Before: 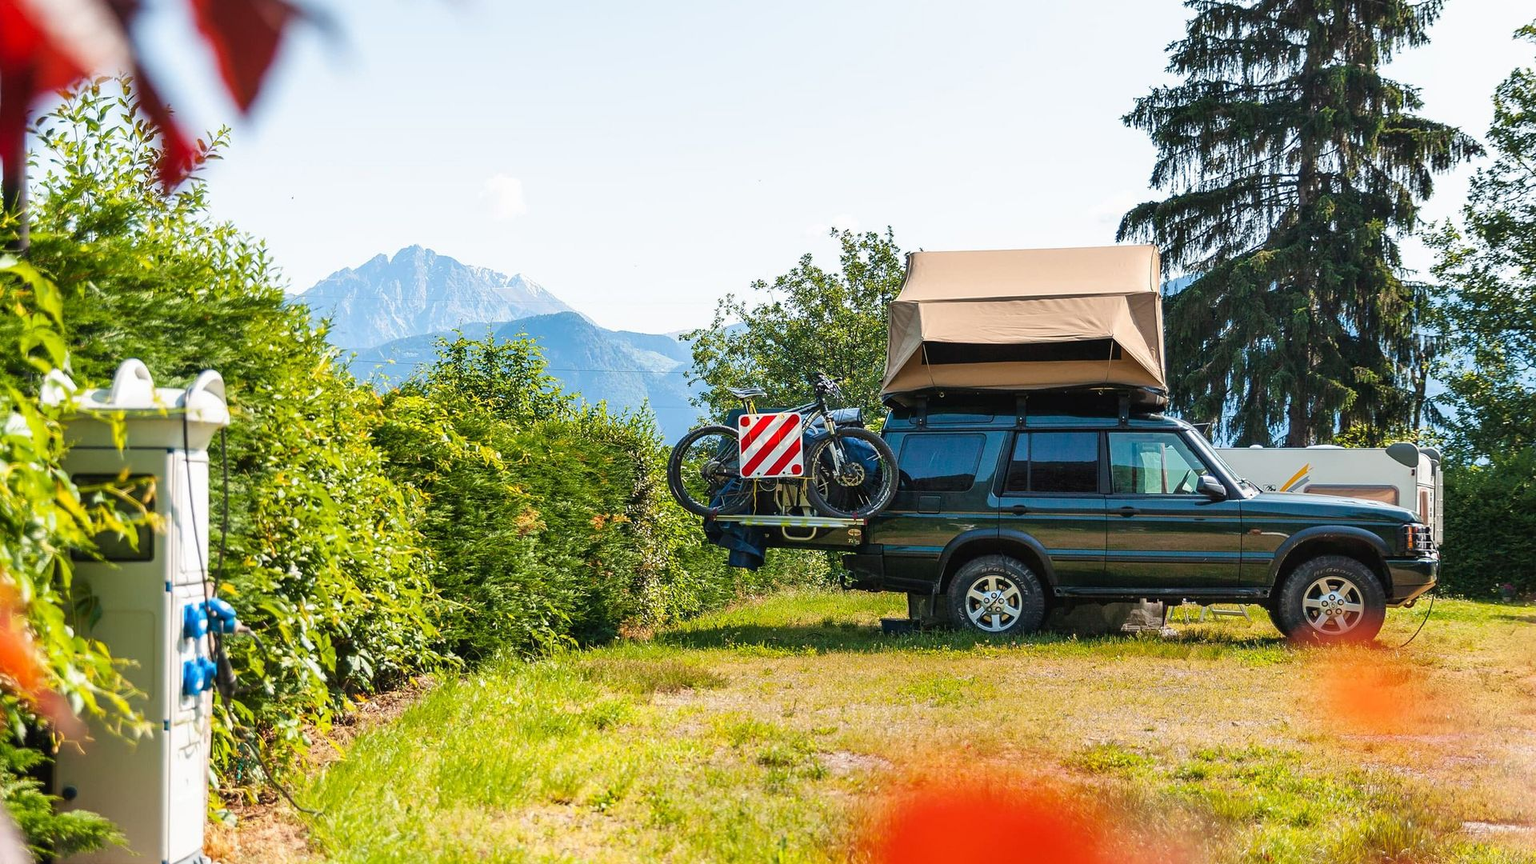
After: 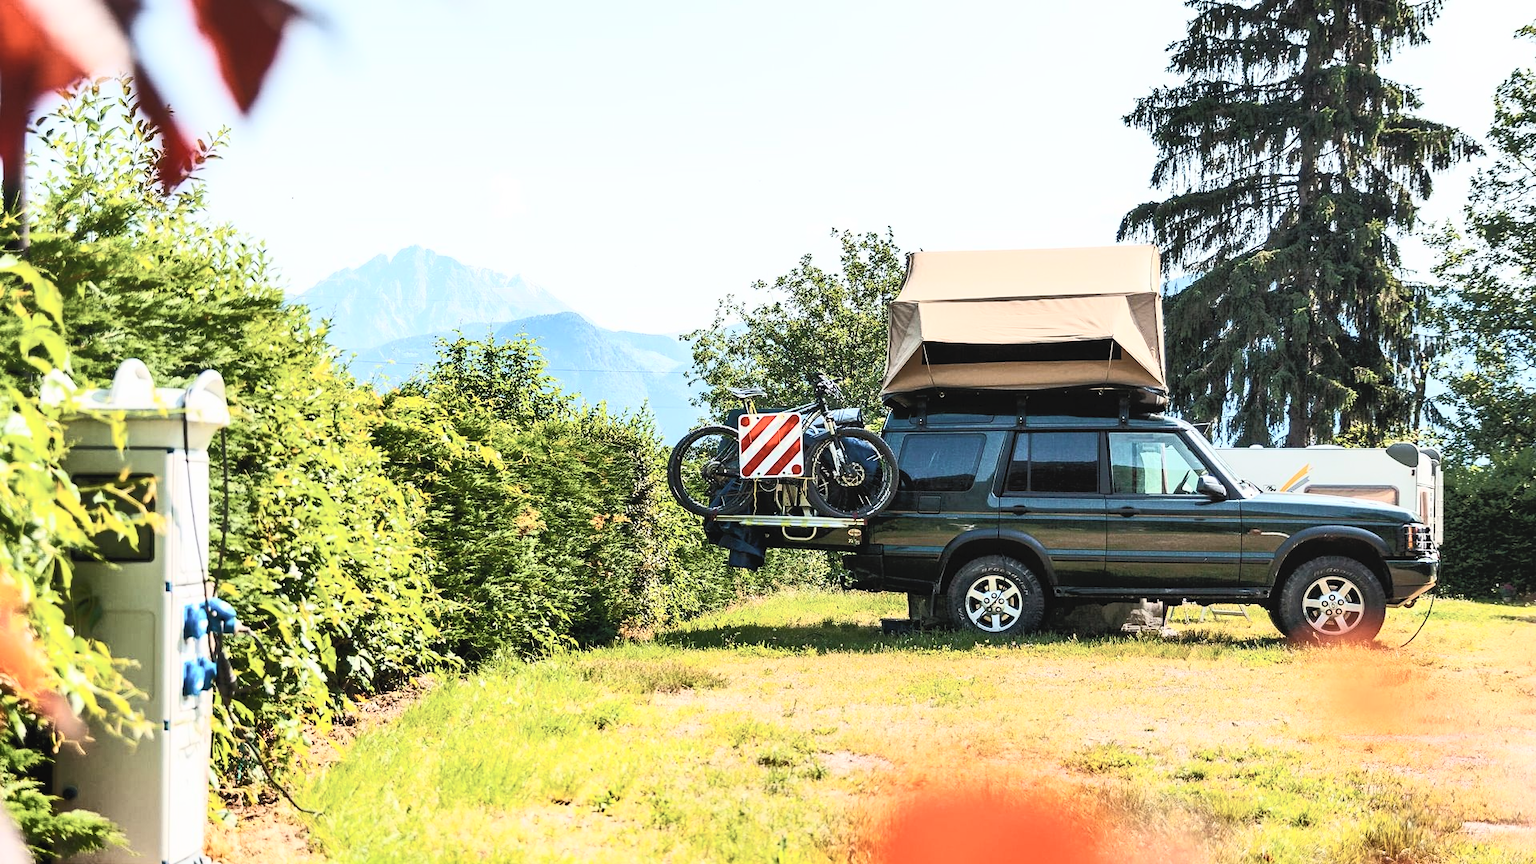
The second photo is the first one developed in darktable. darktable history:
tone equalizer: -8 EV -1.82 EV, -7 EV -1.16 EV, -6 EV -1.62 EV, mask exposure compensation -0.51 EV
shadows and highlights: radius 336.22, shadows 28.76, soften with gaussian
contrast brightness saturation: contrast 0.433, brightness 0.565, saturation -0.197
